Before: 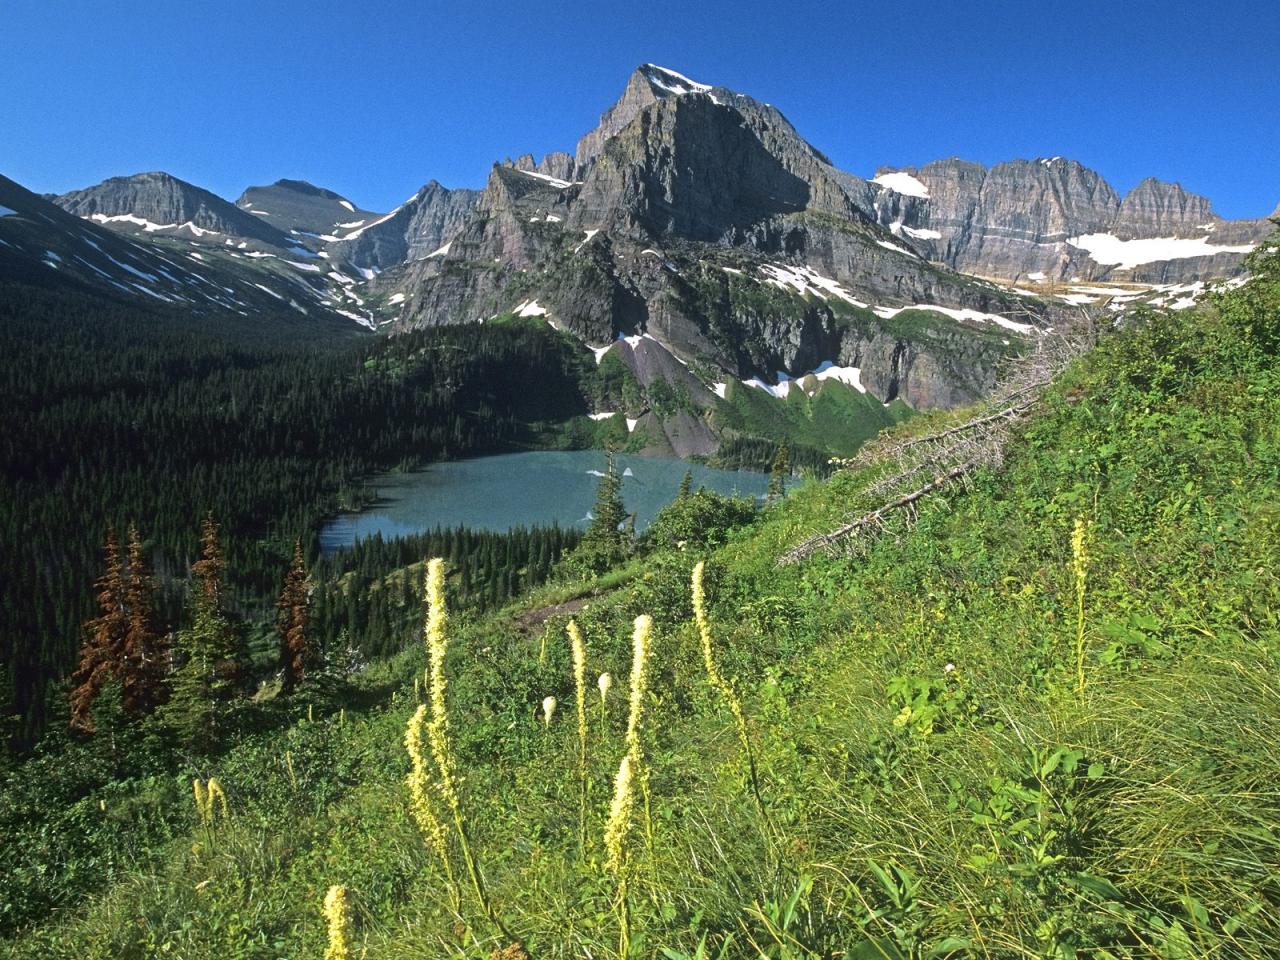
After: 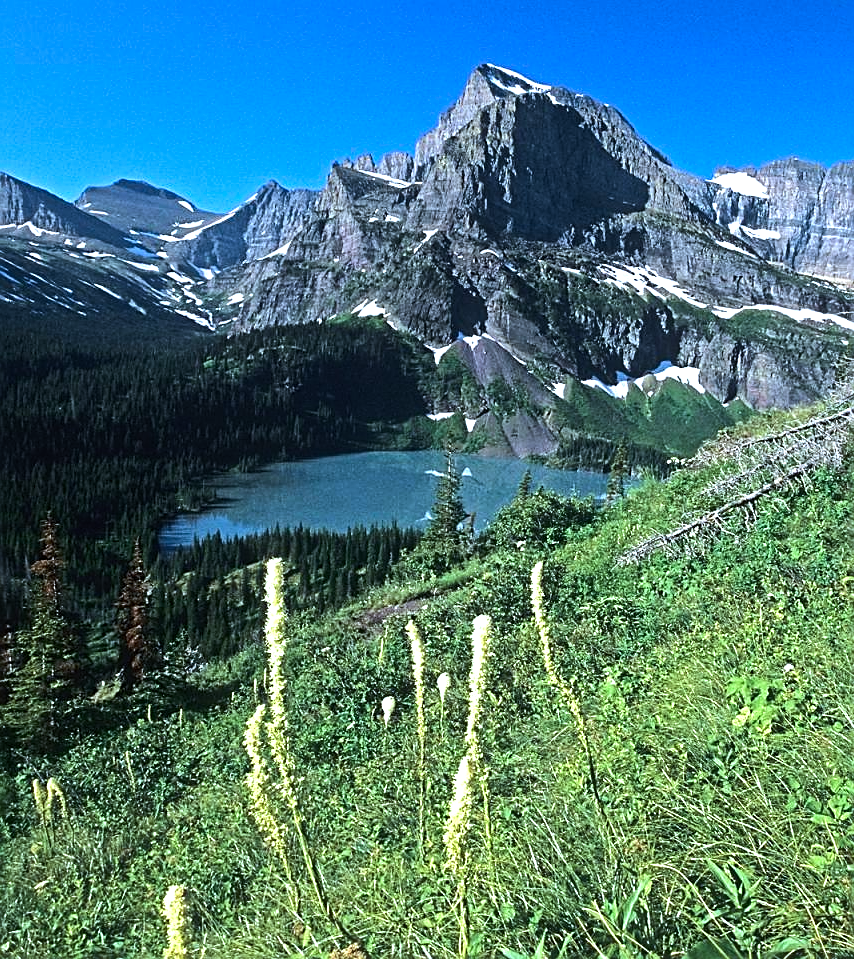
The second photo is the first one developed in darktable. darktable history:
tone equalizer: -8 EV -0.783 EV, -7 EV -0.731 EV, -6 EV -0.614 EV, -5 EV -0.416 EV, -3 EV 0.397 EV, -2 EV 0.6 EV, -1 EV 0.69 EV, +0 EV 0.771 EV, edges refinement/feathering 500, mask exposure compensation -1.57 EV, preserve details no
color calibration: illuminant custom, x 0.388, y 0.387, temperature 3824.9 K
sharpen: on, module defaults
crop and rotate: left 12.584%, right 20.69%
